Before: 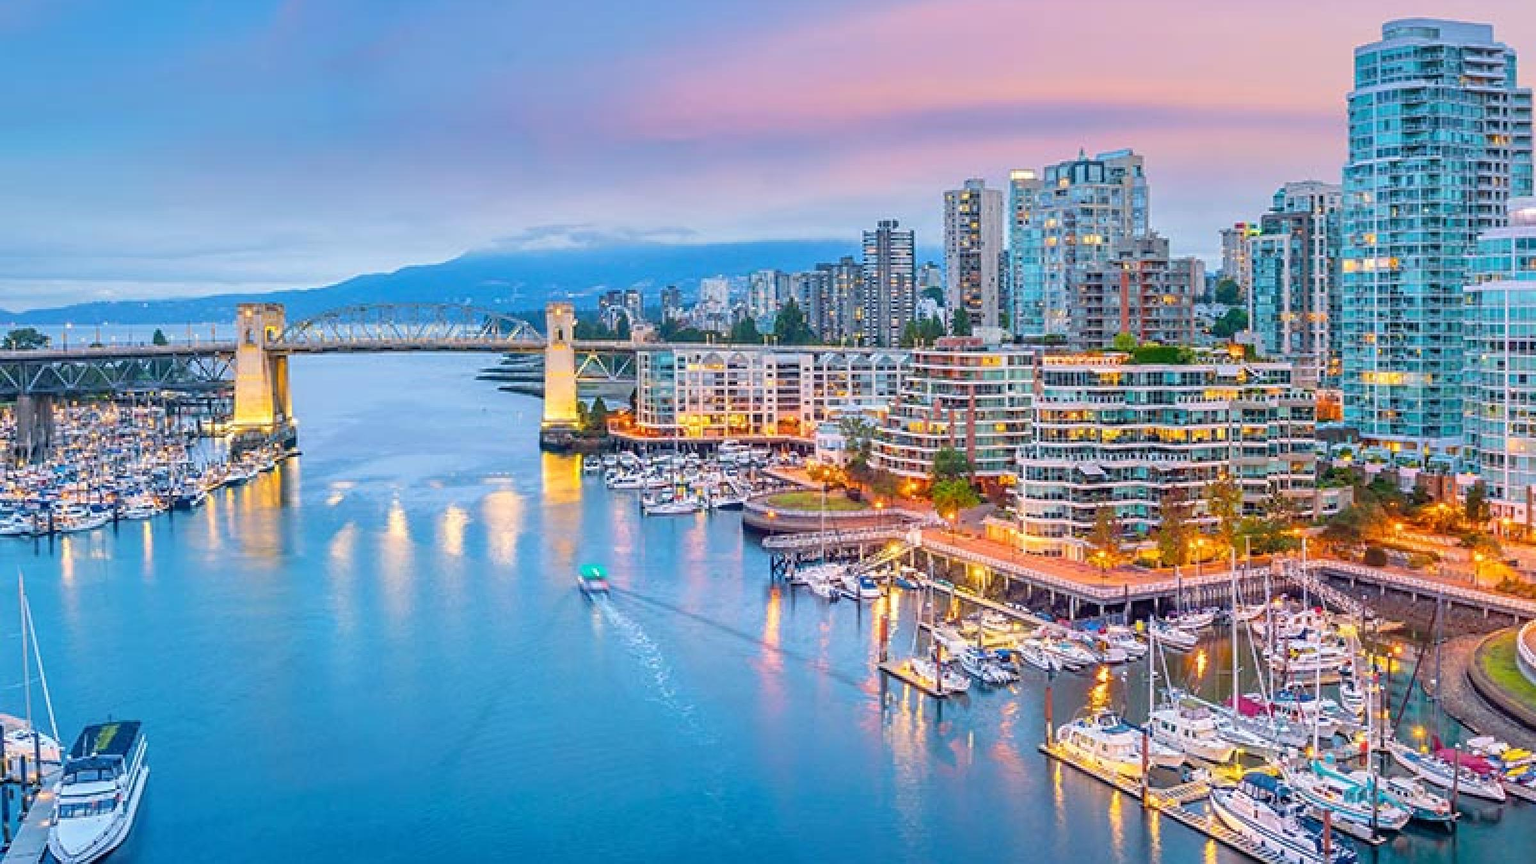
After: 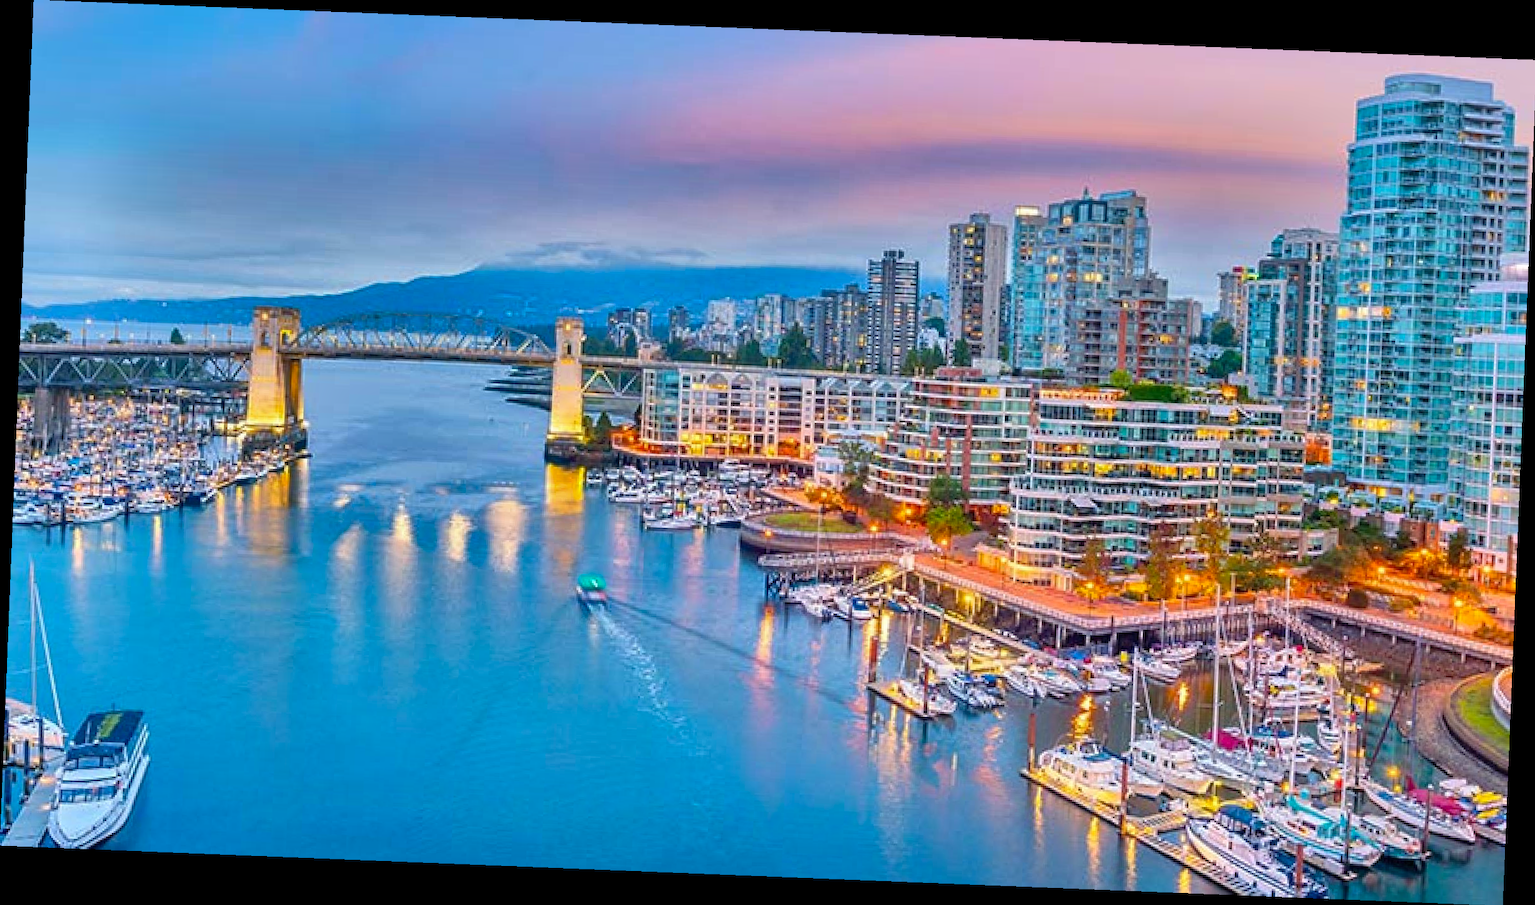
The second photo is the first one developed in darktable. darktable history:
color correction: highlights b* -0.049, saturation 1.11
crop and rotate: angle -2.3°
shadows and highlights: shadows 20.96, highlights -82.79, soften with gaussian
